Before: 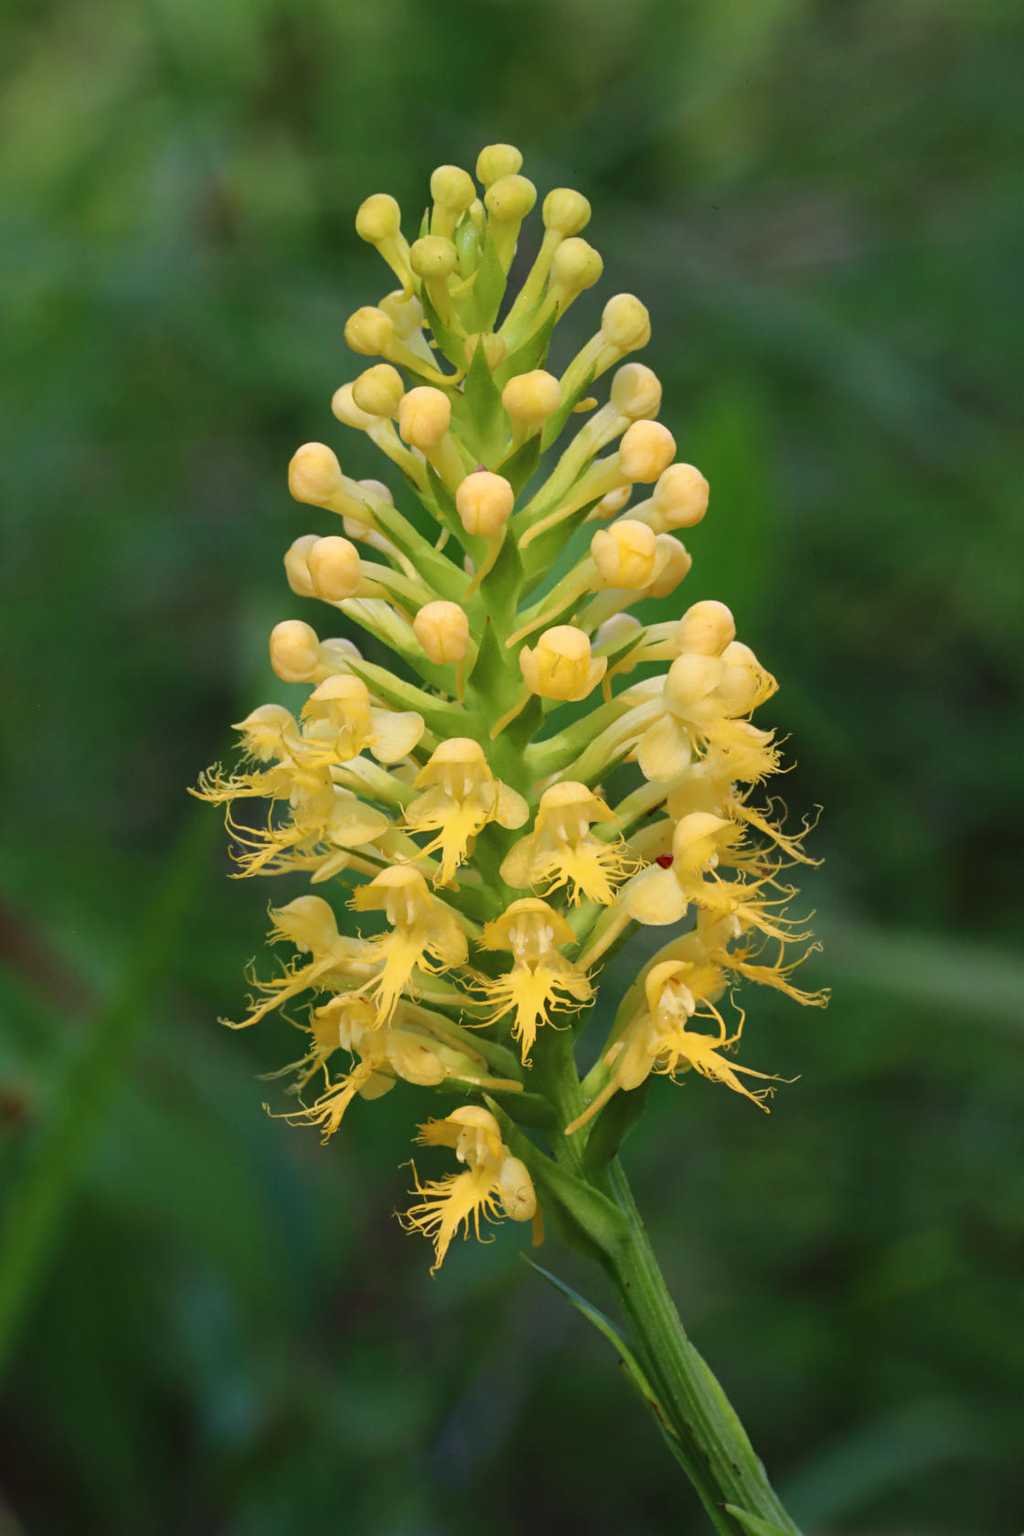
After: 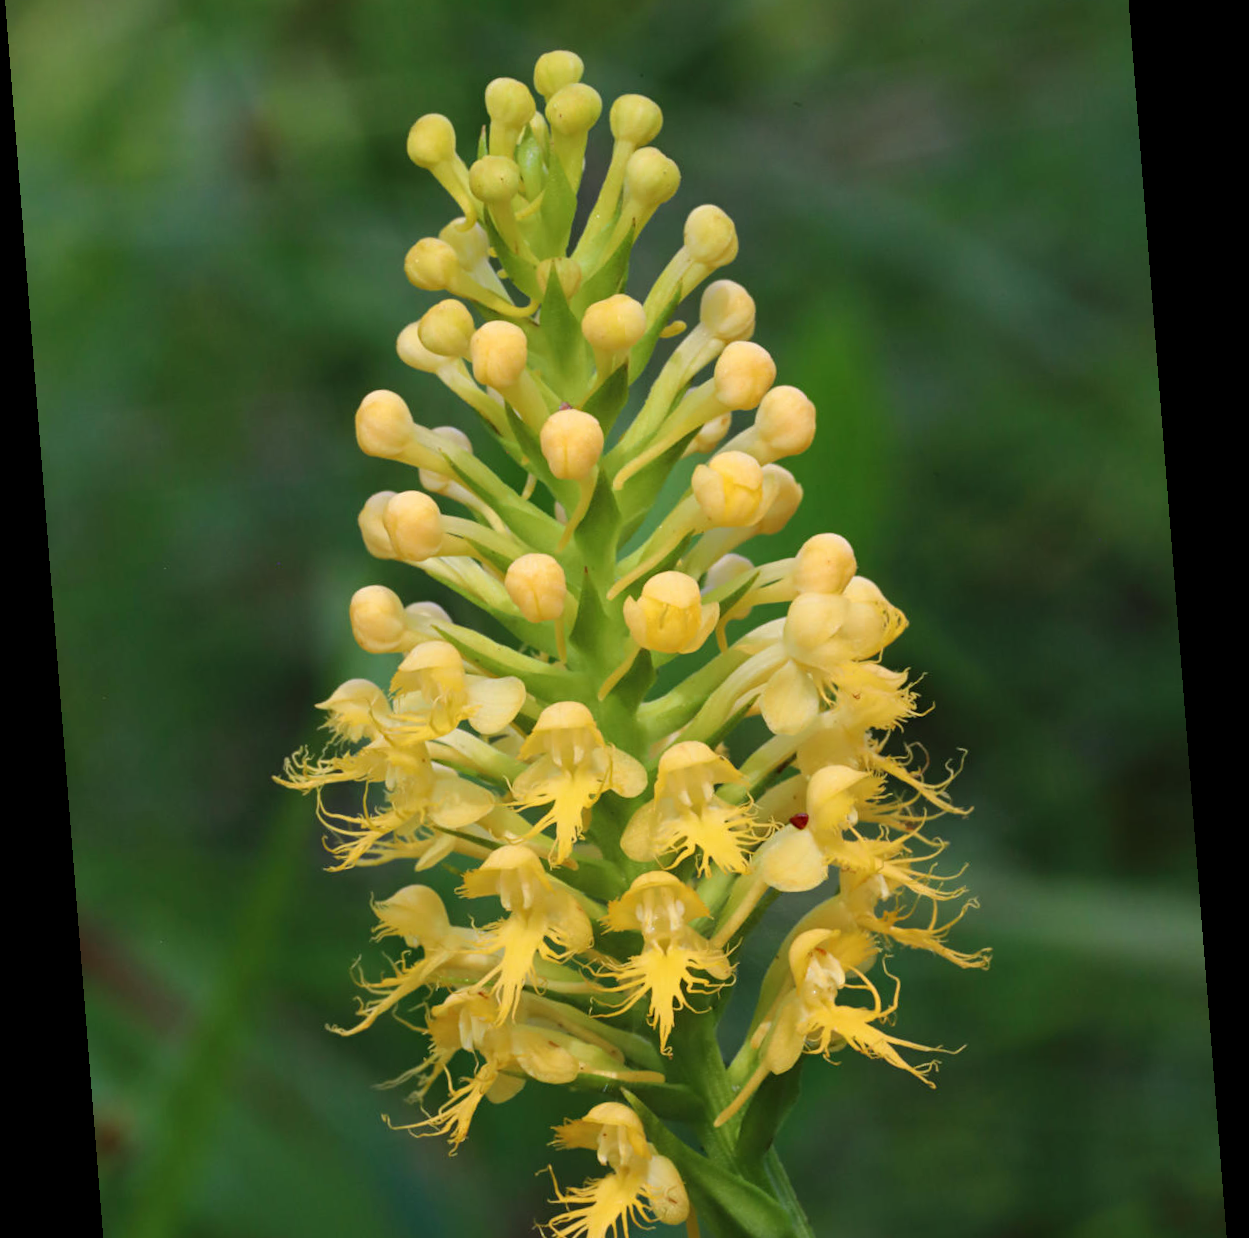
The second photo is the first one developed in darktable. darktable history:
crop and rotate: top 8.293%, bottom 20.996%
rotate and perspective: rotation -4.2°, shear 0.006, automatic cropping off
